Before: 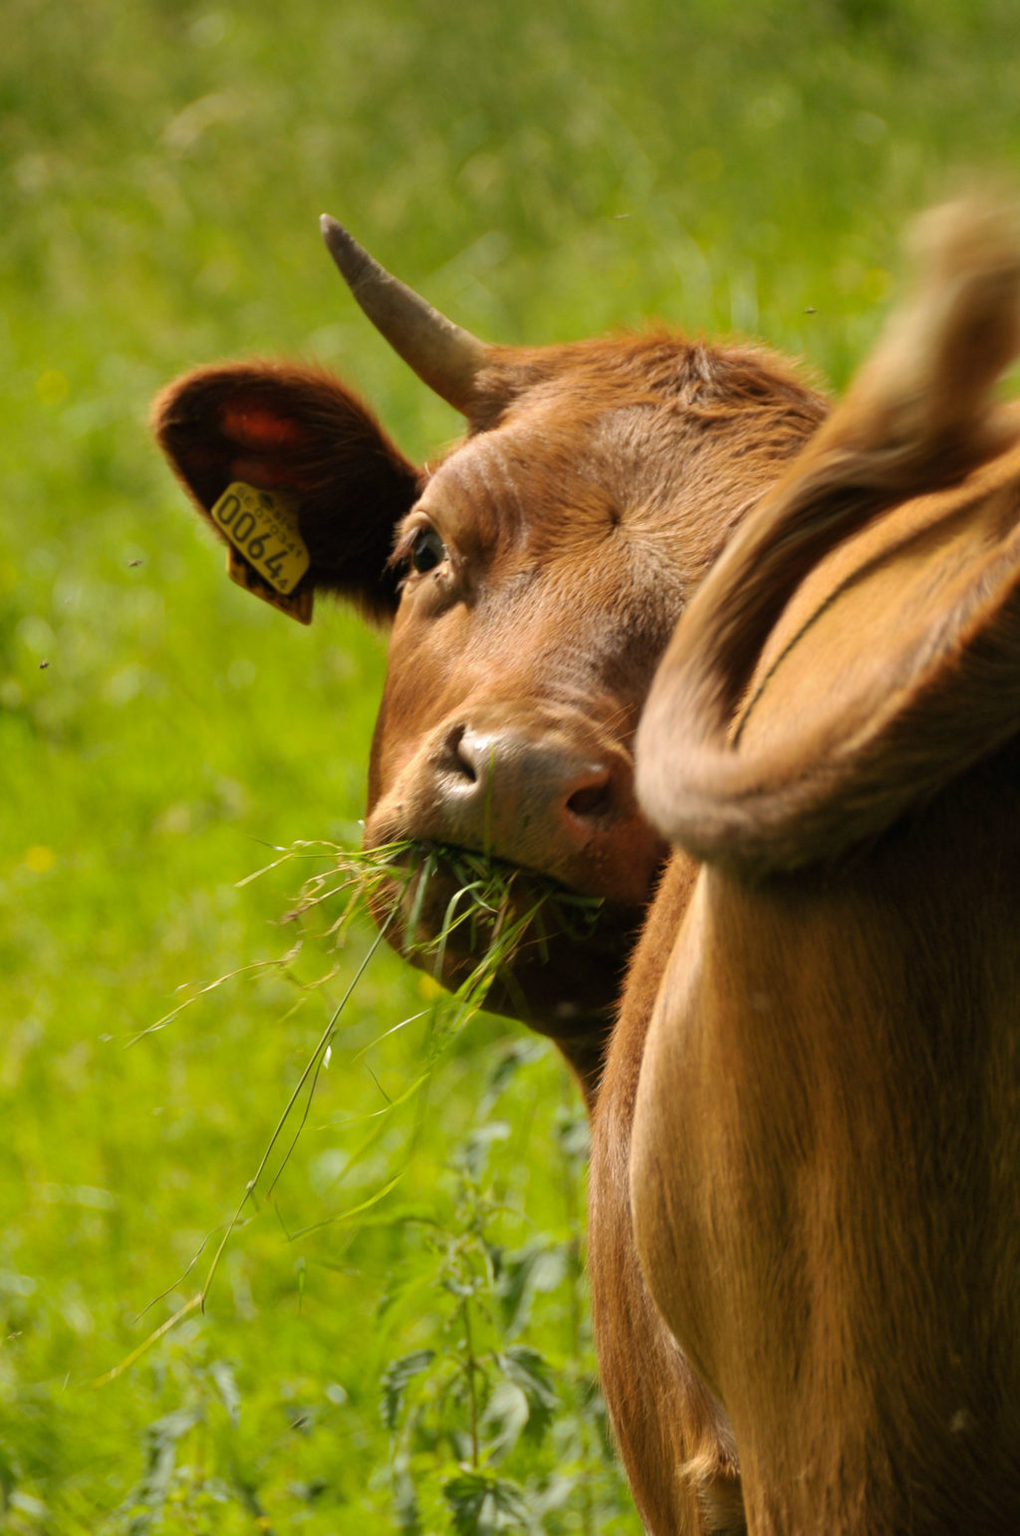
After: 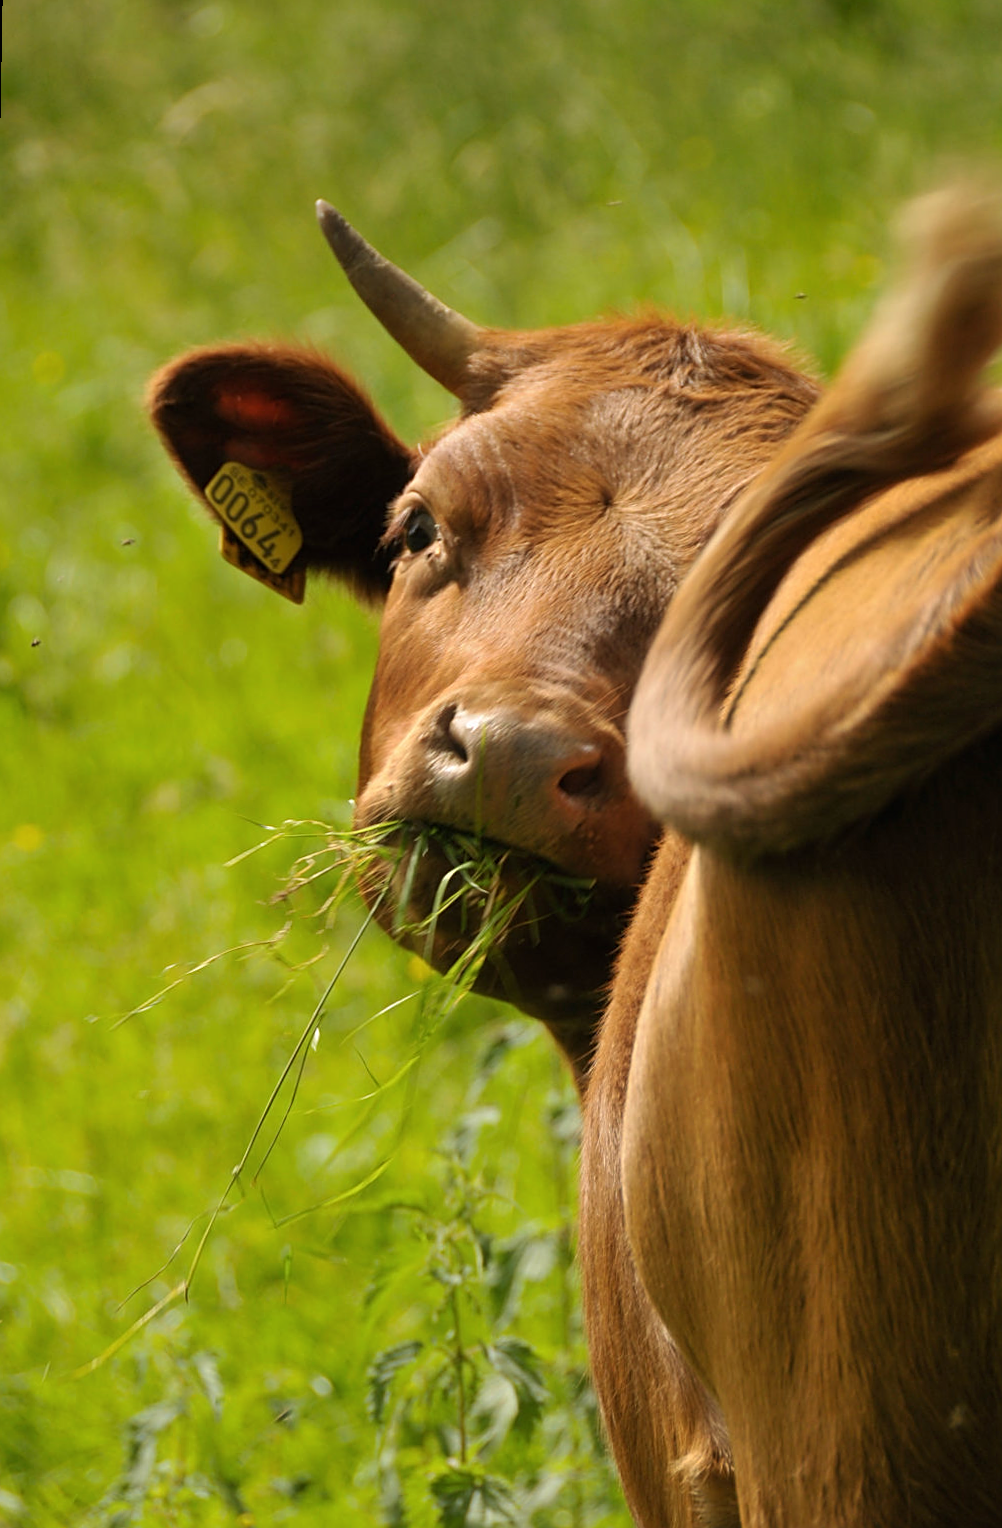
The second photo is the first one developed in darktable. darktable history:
sharpen: on, module defaults
rotate and perspective: rotation 0.226°, lens shift (vertical) -0.042, crop left 0.023, crop right 0.982, crop top 0.006, crop bottom 0.994
haze removal: strength -0.05
